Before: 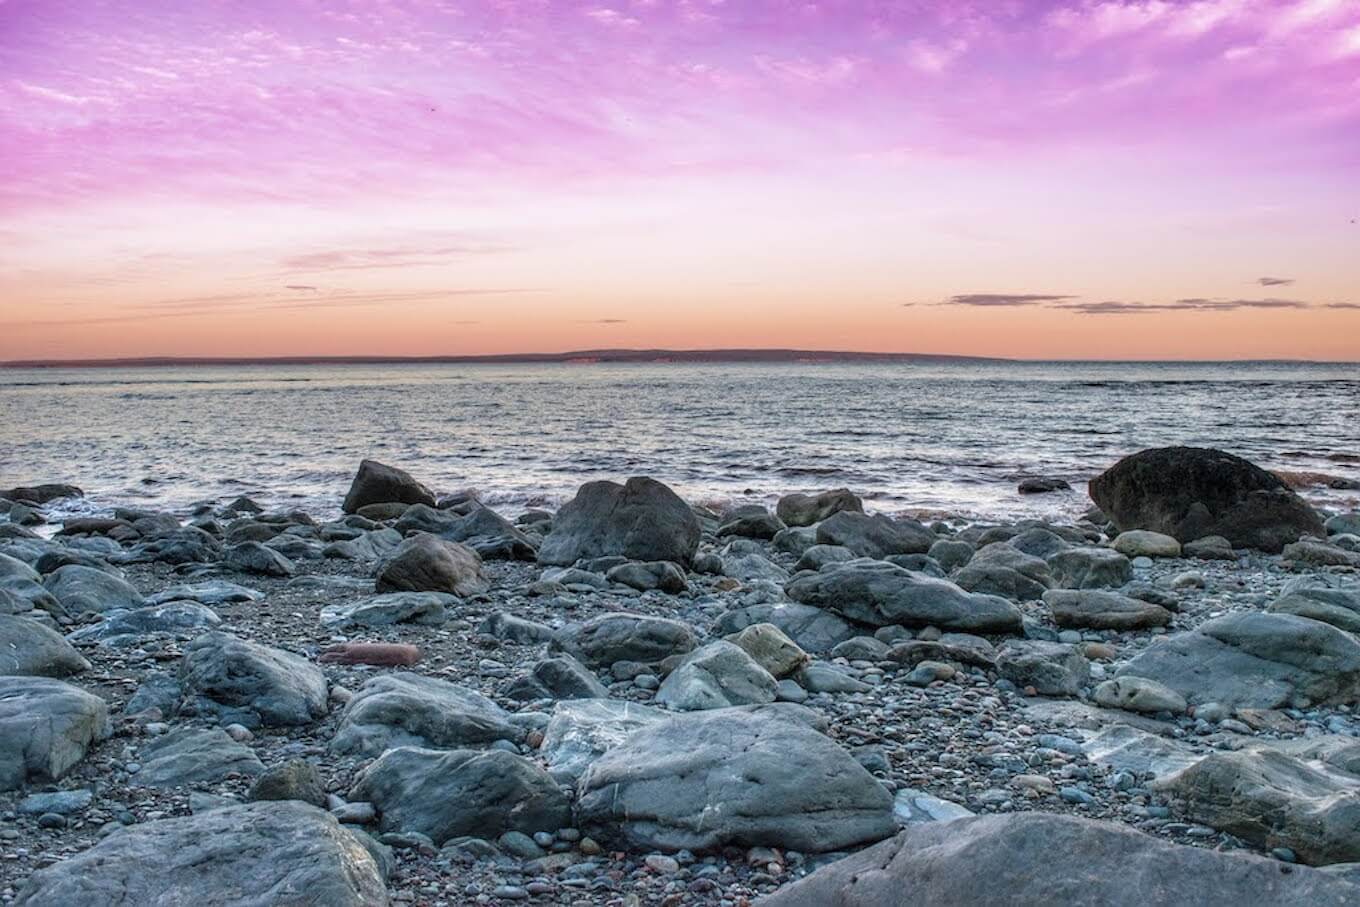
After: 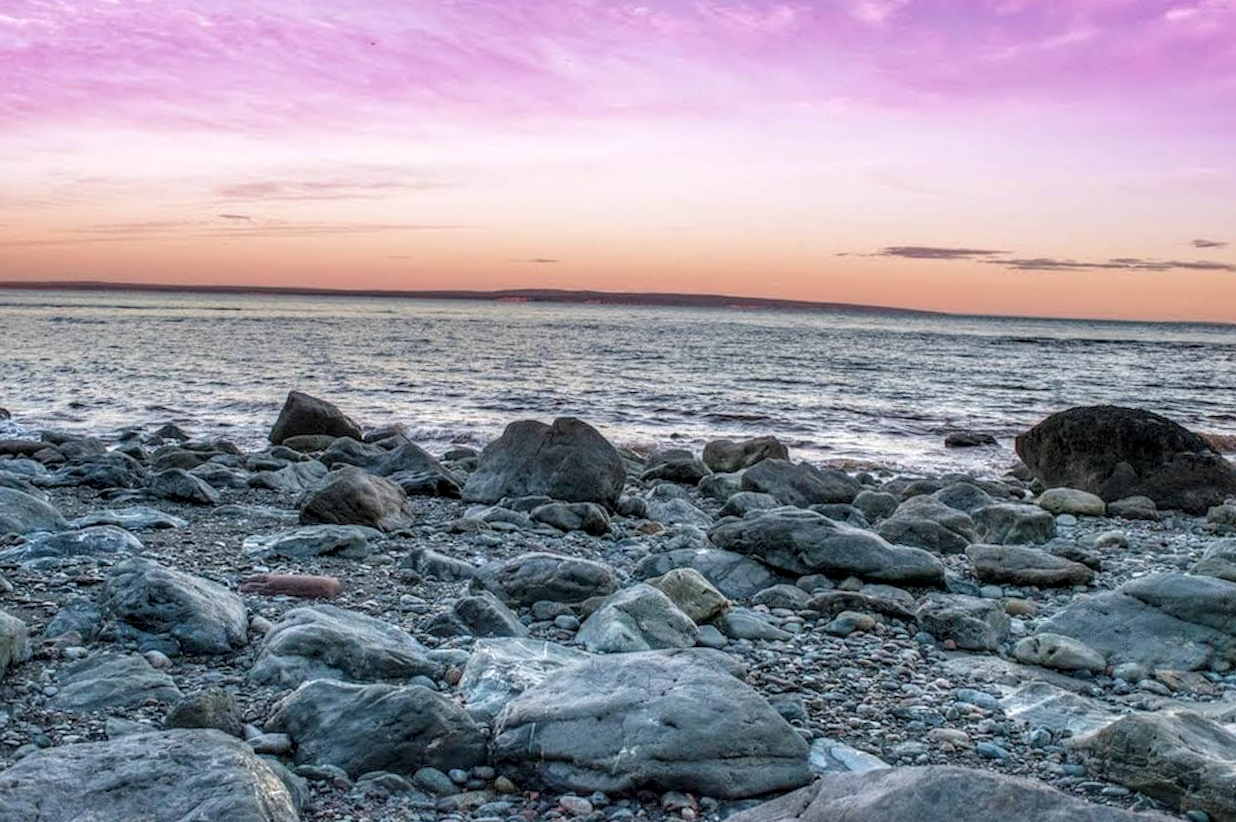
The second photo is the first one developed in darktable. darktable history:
local contrast: on, module defaults
crop and rotate: angle -1.95°, left 3.101%, top 4.22%, right 1.396%, bottom 0.529%
